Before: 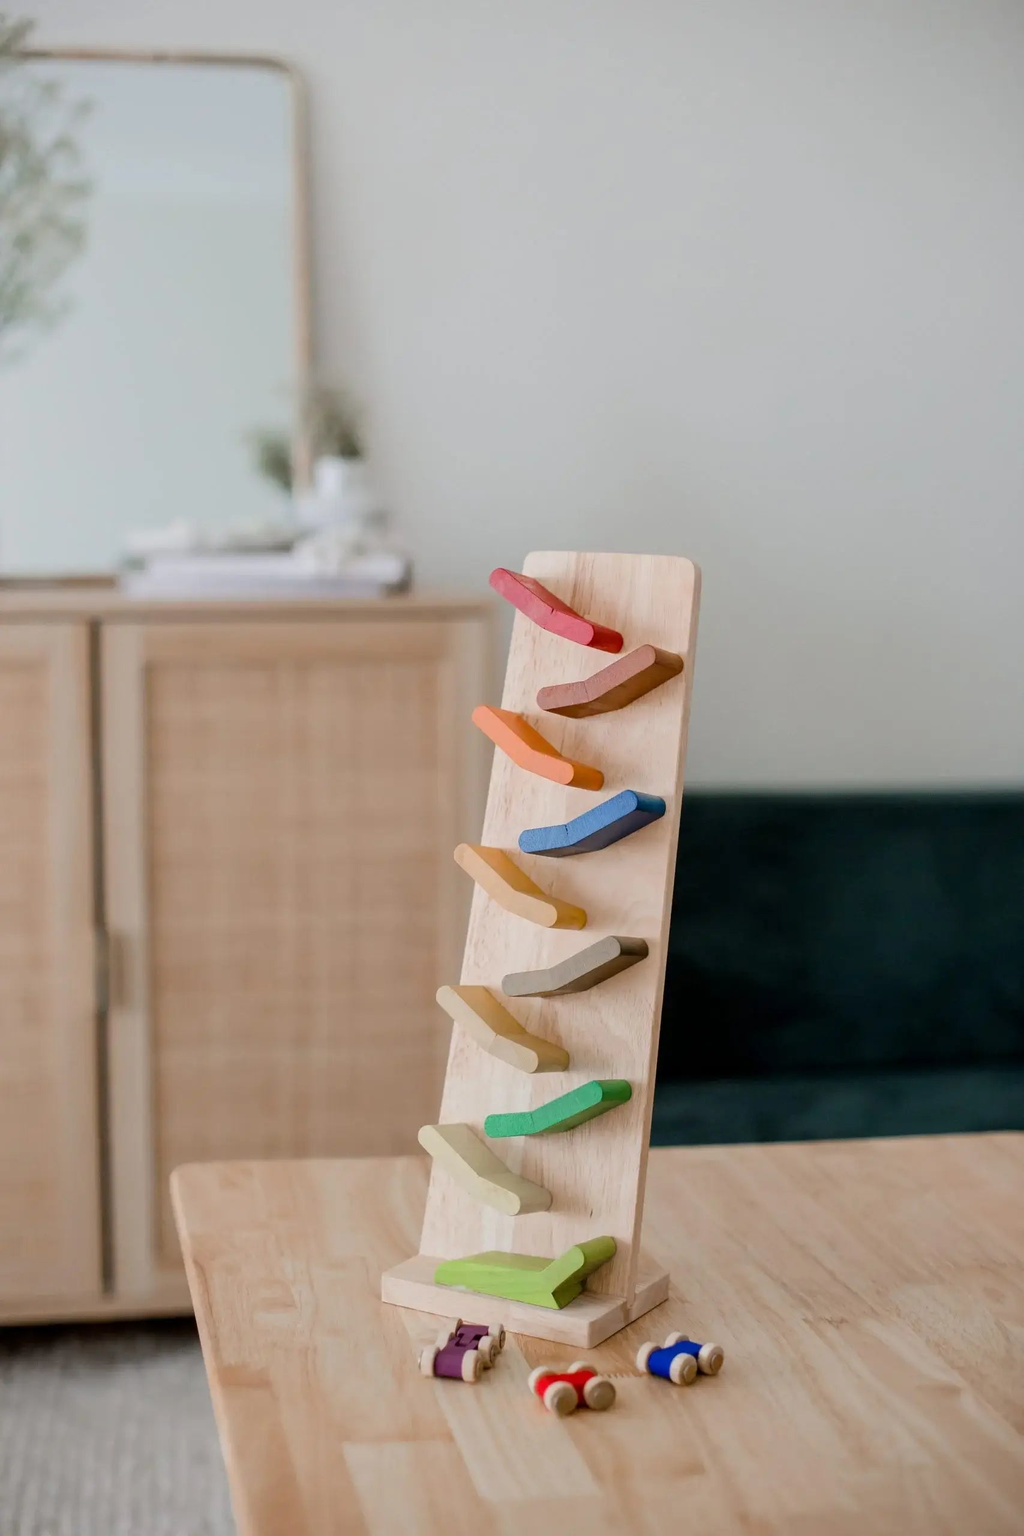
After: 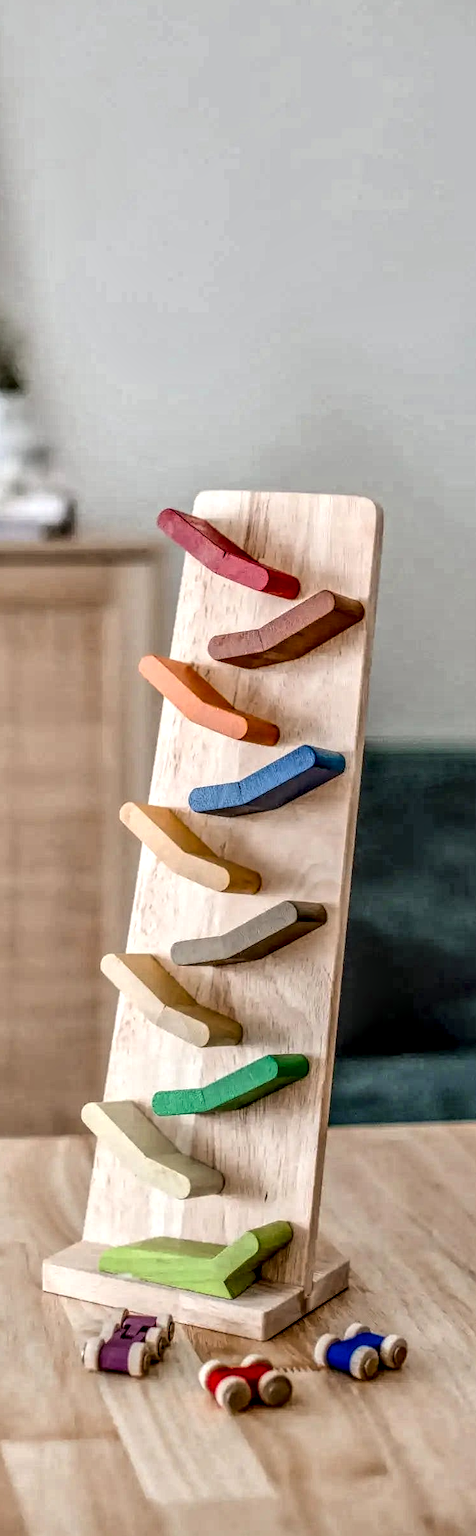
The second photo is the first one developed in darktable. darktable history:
tone equalizer: -8 EV 0.984 EV, -7 EV 0.96 EV, -6 EV 0.969 EV, -5 EV 0.992 EV, -4 EV 1 EV, -3 EV 0.765 EV, -2 EV 0.481 EV, -1 EV 0.232 EV
crop: left 33.413%, top 5.965%, right 22.932%
local contrast: highlights 1%, shadows 3%, detail 299%, midtone range 0.307
